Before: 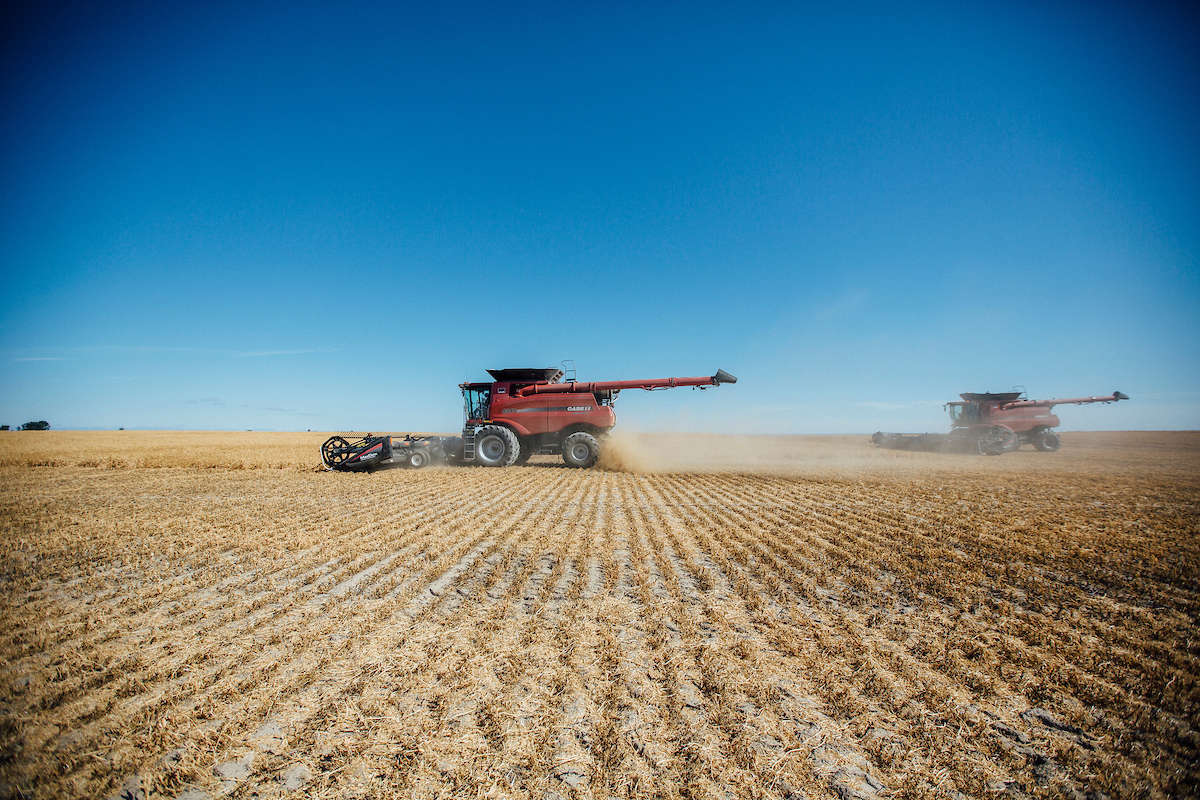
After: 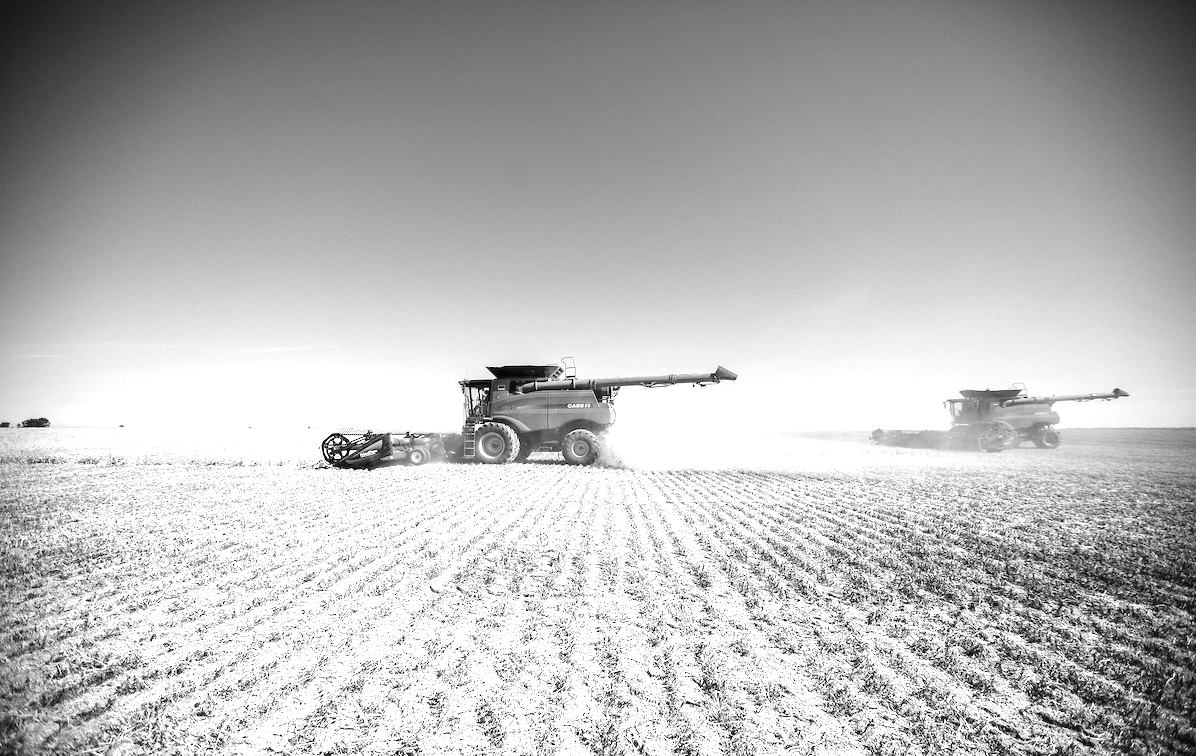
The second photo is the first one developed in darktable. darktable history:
crop: top 0.448%, right 0.264%, bottom 5.045%
monochrome: a 26.22, b 42.67, size 0.8
exposure: black level correction 0, exposure 1.2 EV, compensate exposure bias true, compensate highlight preservation false
color zones: curves: ch0 [(0.257, 0.558) (0.75, 0.565)]; ch1 [(0.004, 0.857) (0.14, 0.416) (0.257, 0.695) (0.442, 0.032) (0.736, 0.266) (0.891, 0.741)]; ch2 [(0, 0.623) (0.112, 0.436) (0.271, 0.474) (0.516, 0.64) (0.743, 0.286)]
